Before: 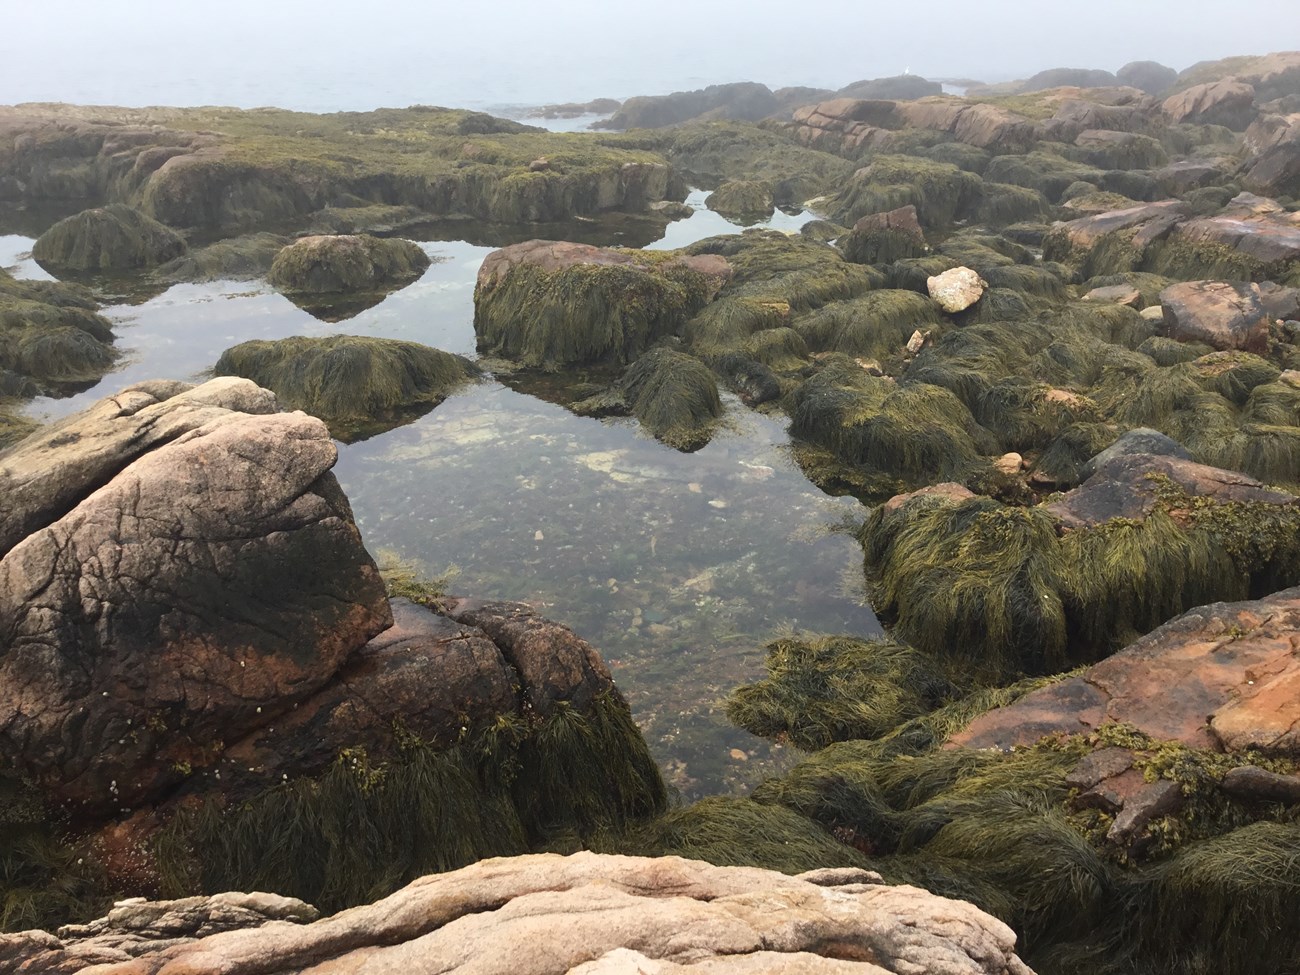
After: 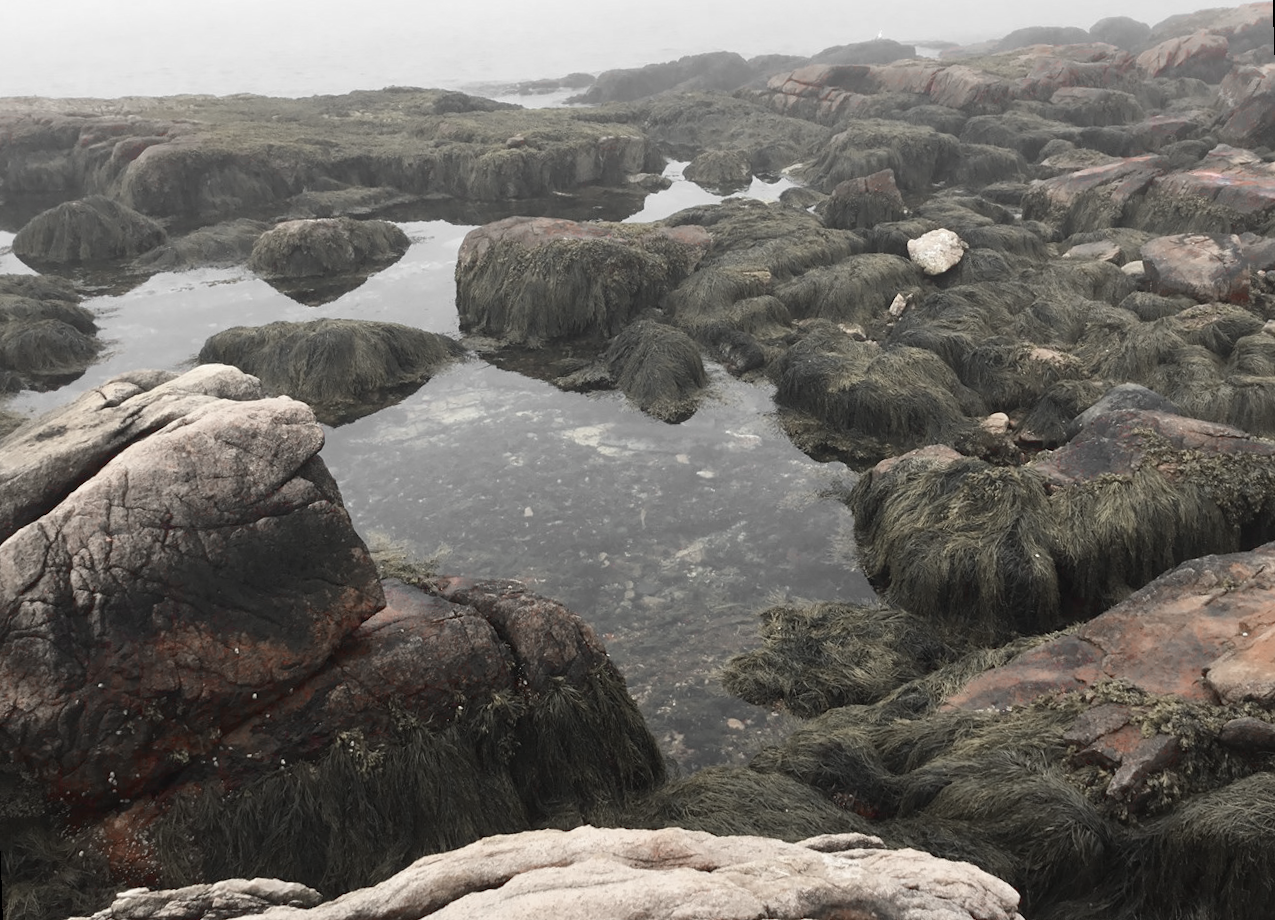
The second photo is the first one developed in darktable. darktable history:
rotate and perspective: rotation -2°, crop left 0.022, crop right 0.978, crop top 0.049, crop bottom 0.951
color zones: curves: ch1 [(0, 0.831) (0.08, 0.771) (0.157, 0.268) (0.241, 0.207) (0.562, -0.005) (0.714, -0.013) (0.876, 0.01) (1, 0.831)]
